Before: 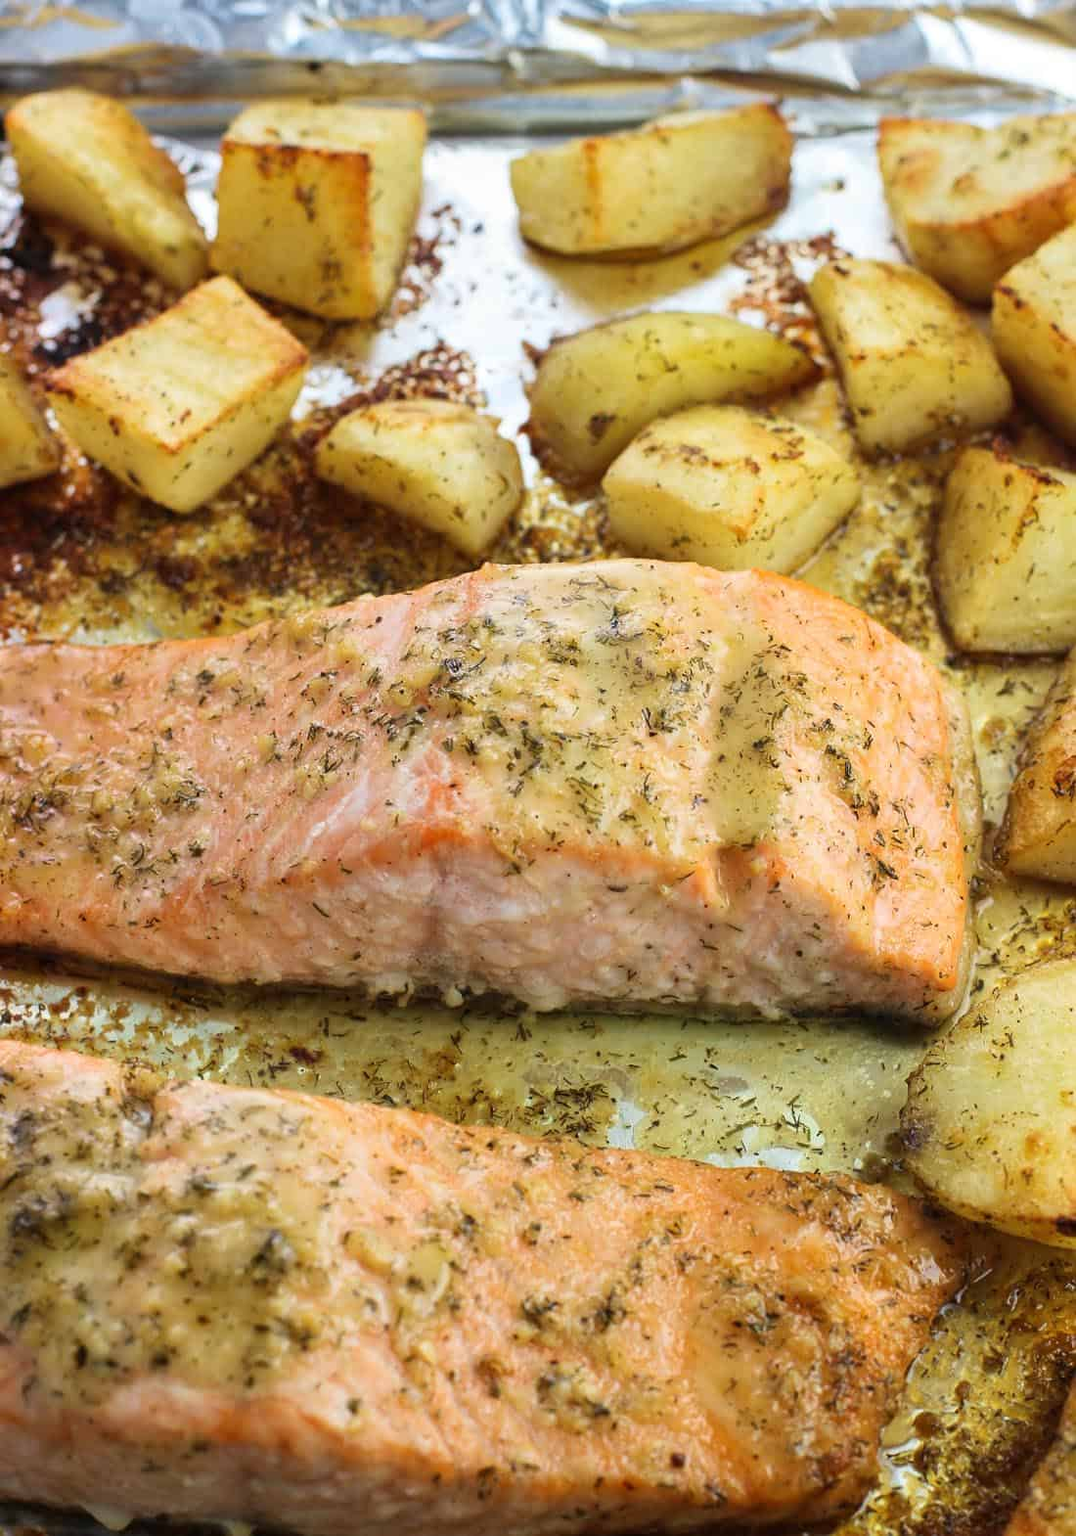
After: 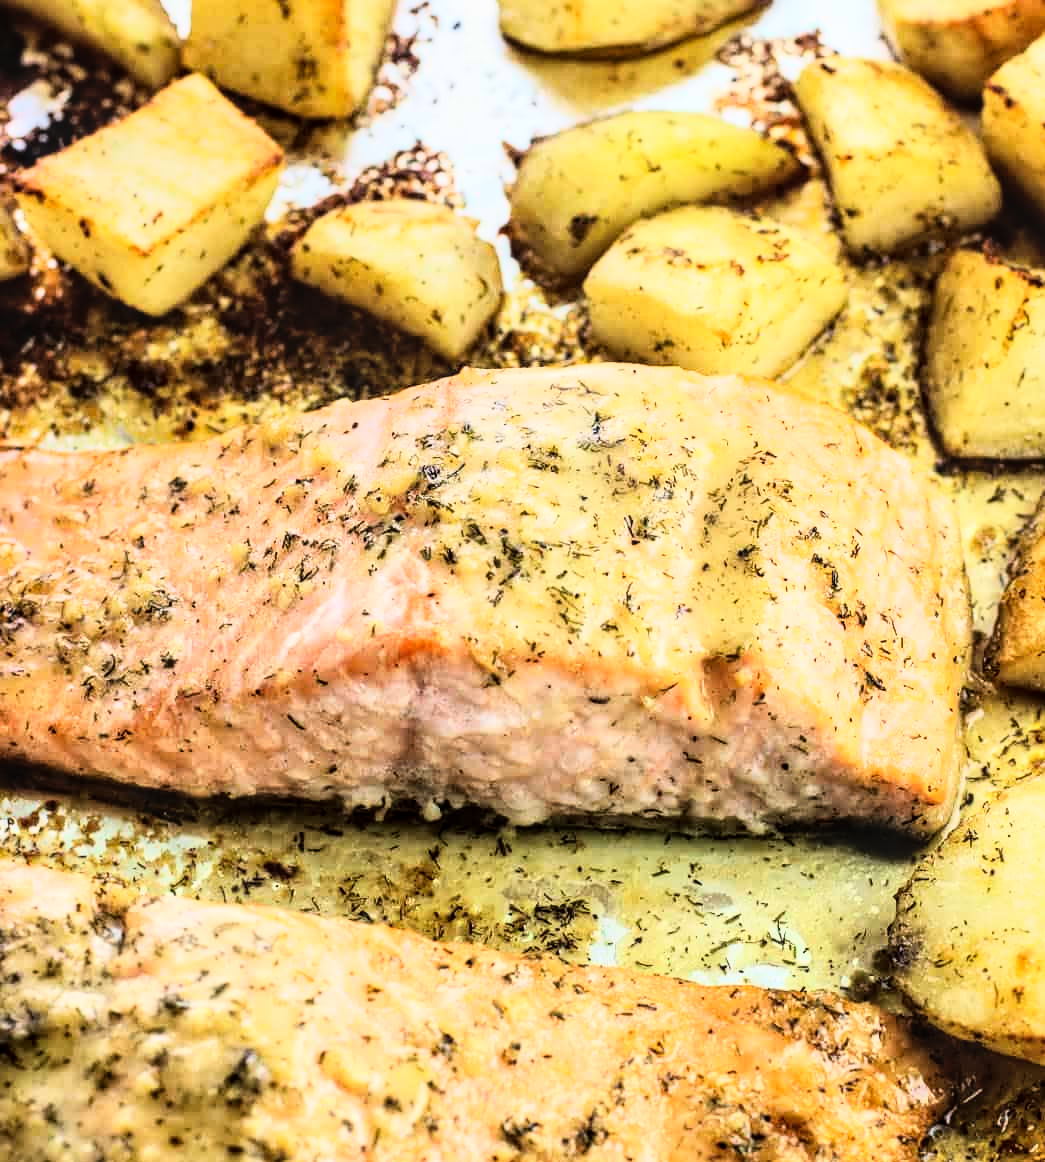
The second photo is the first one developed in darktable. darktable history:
crop and rotate: left 2.991%, top 13.302%, right 1.981%, bottom 12.636%
local contrast: on, module defaults
rgb curve: curves: ch0 [(0, 0) (0.21, 0.15) (0.24, 0.21) (0.5, 0.75) (0.75, 0.96) (0.89, 0.99) (1, 1)]; ch1 [(0, 0.02) (0.21, 0.13) (0.25, 0.2) (0.5, 0.67) (0.75, 0.9) (0.89, 0.97) (1, 1)]; ch2 [(0, 0.02) (0.21, 0.13) (0.25, 0.2) (0.5, 0.67) (0.75, 0.9) (0.89, 0.97) (1, 1)], compensate middle gray true
exposure: exposure -0.492 EV, compensate highlight preservation false
